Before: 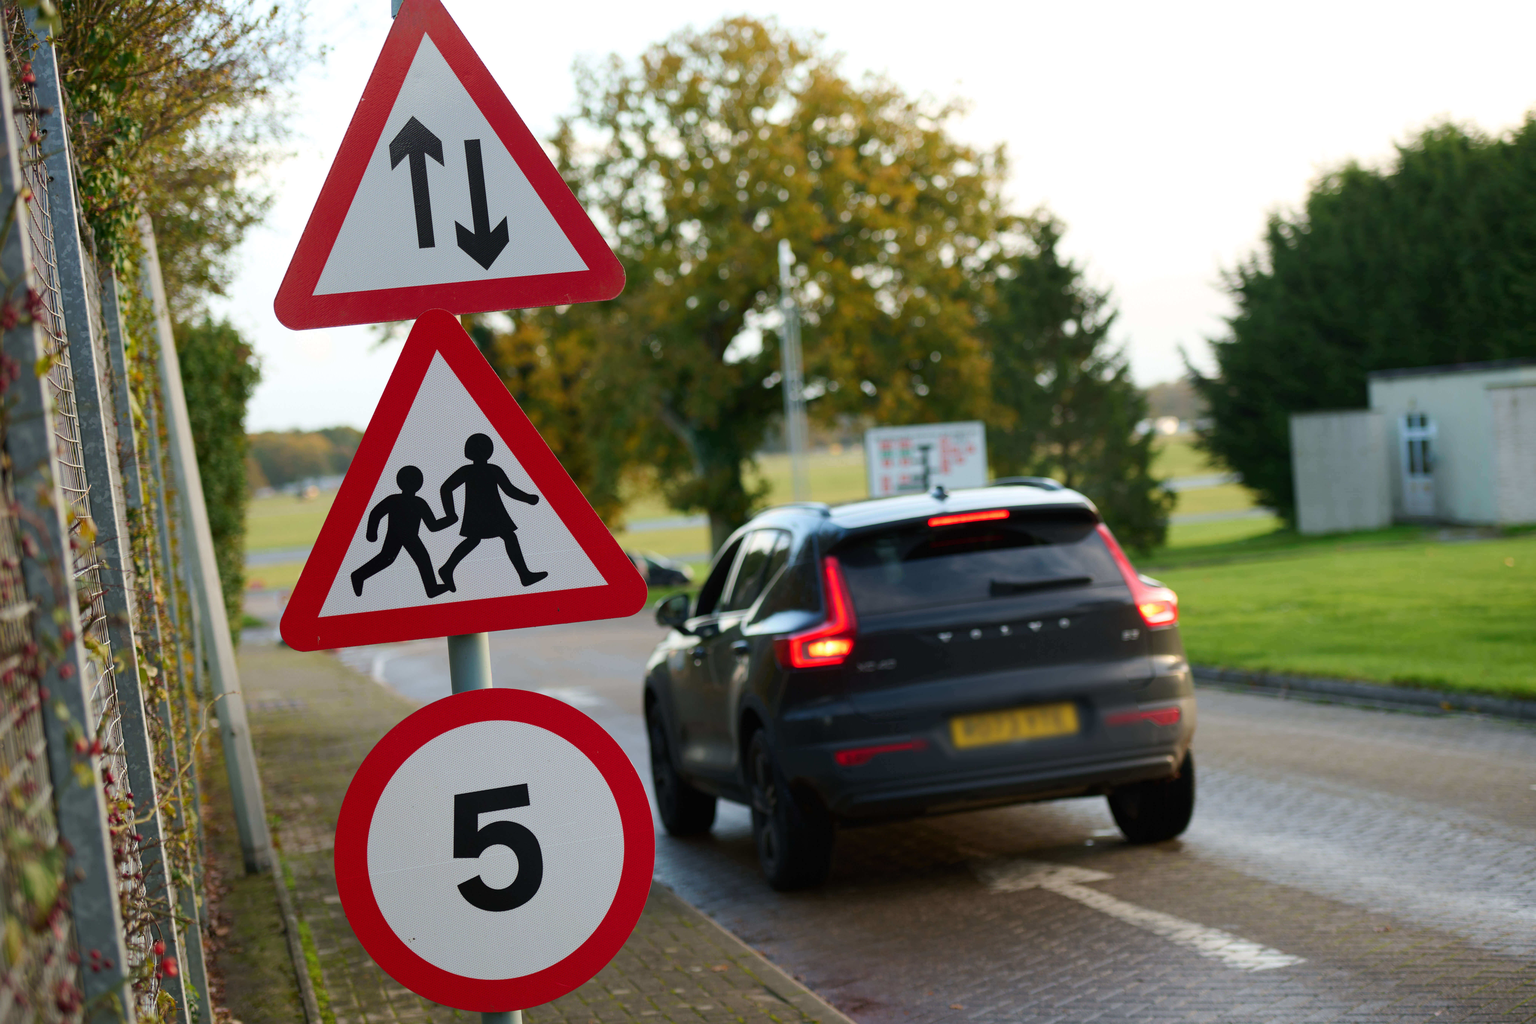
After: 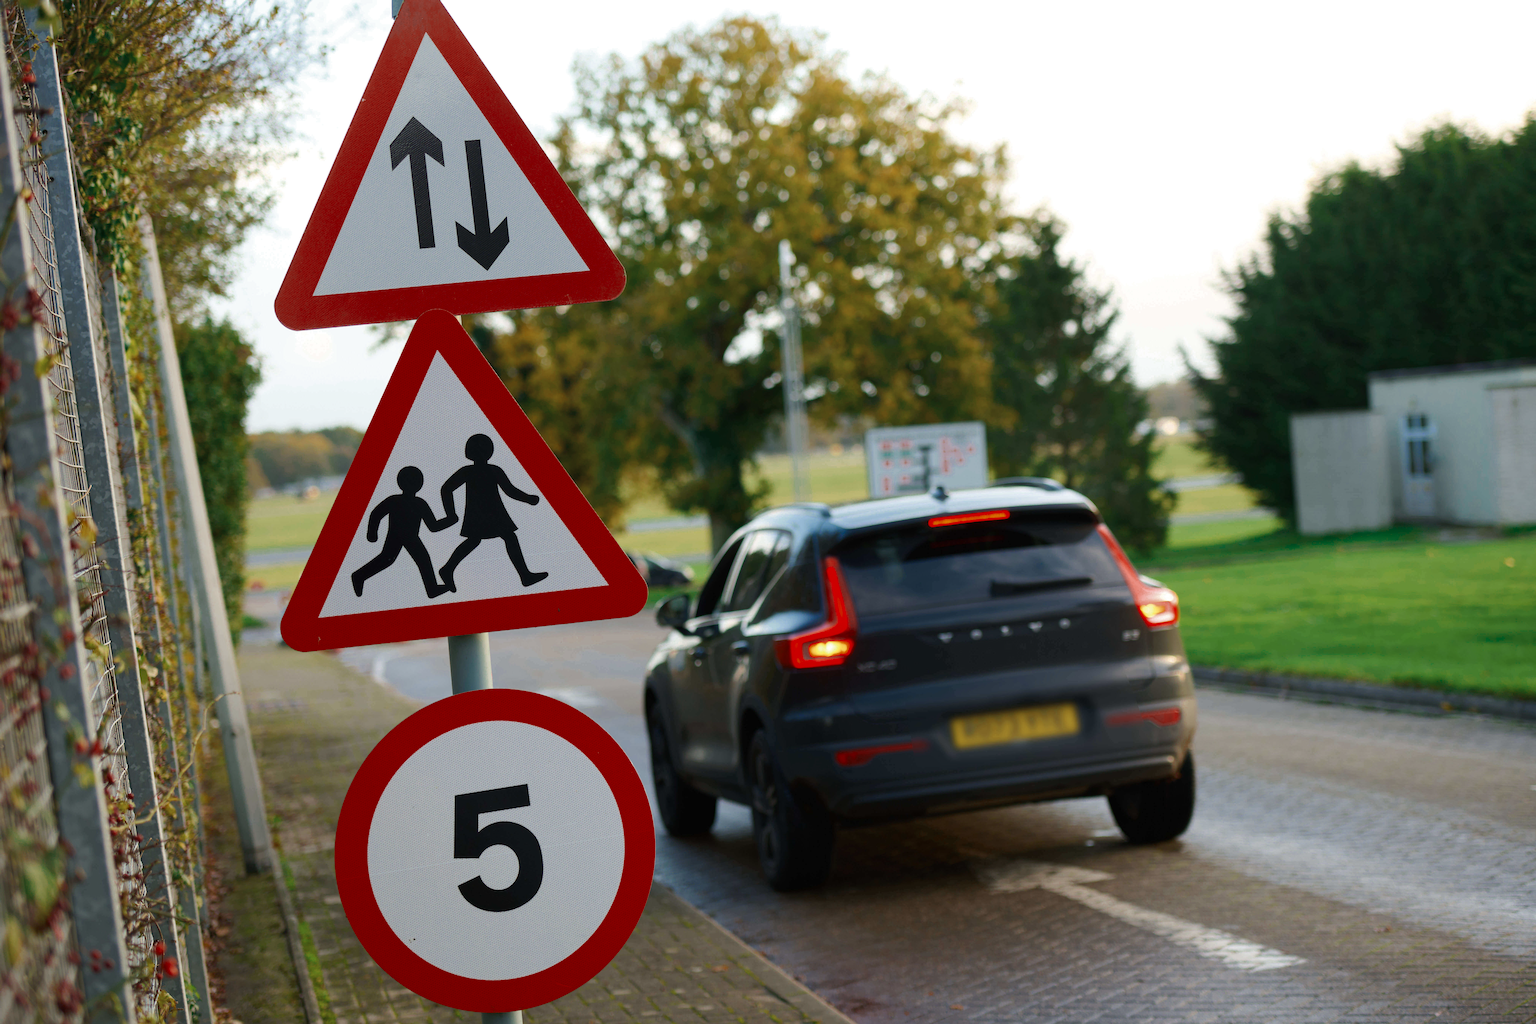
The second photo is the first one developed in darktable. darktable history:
color zones: curves: ch0 [(0, 0.5) (0.125, 0.4) (0.25, 0.5) (0.375, 0.4) (0.5, 0.4) (0.625, 0.35) (0.75, 0.35) (0.875, 0.5)]; ch1 [(0, 0.35) (0.125, 0.45) (0.25, 0.35) (0.375, 0.35) (0.5, 0.35) (0.625, 0.35) (0.75, 0.45) (0.875, 0.35)]; ch2 [(0, 0.6) (0.125, 0.5) (0.25, 0.5) (0.375, 0.6) (0.5, 0.6) (0.625, 0.5) (0.75, 0.5) (0.875, 0.5)]
color balance rgb: perceptual saturation grading › global saturation 20%, global vibrance 20%
